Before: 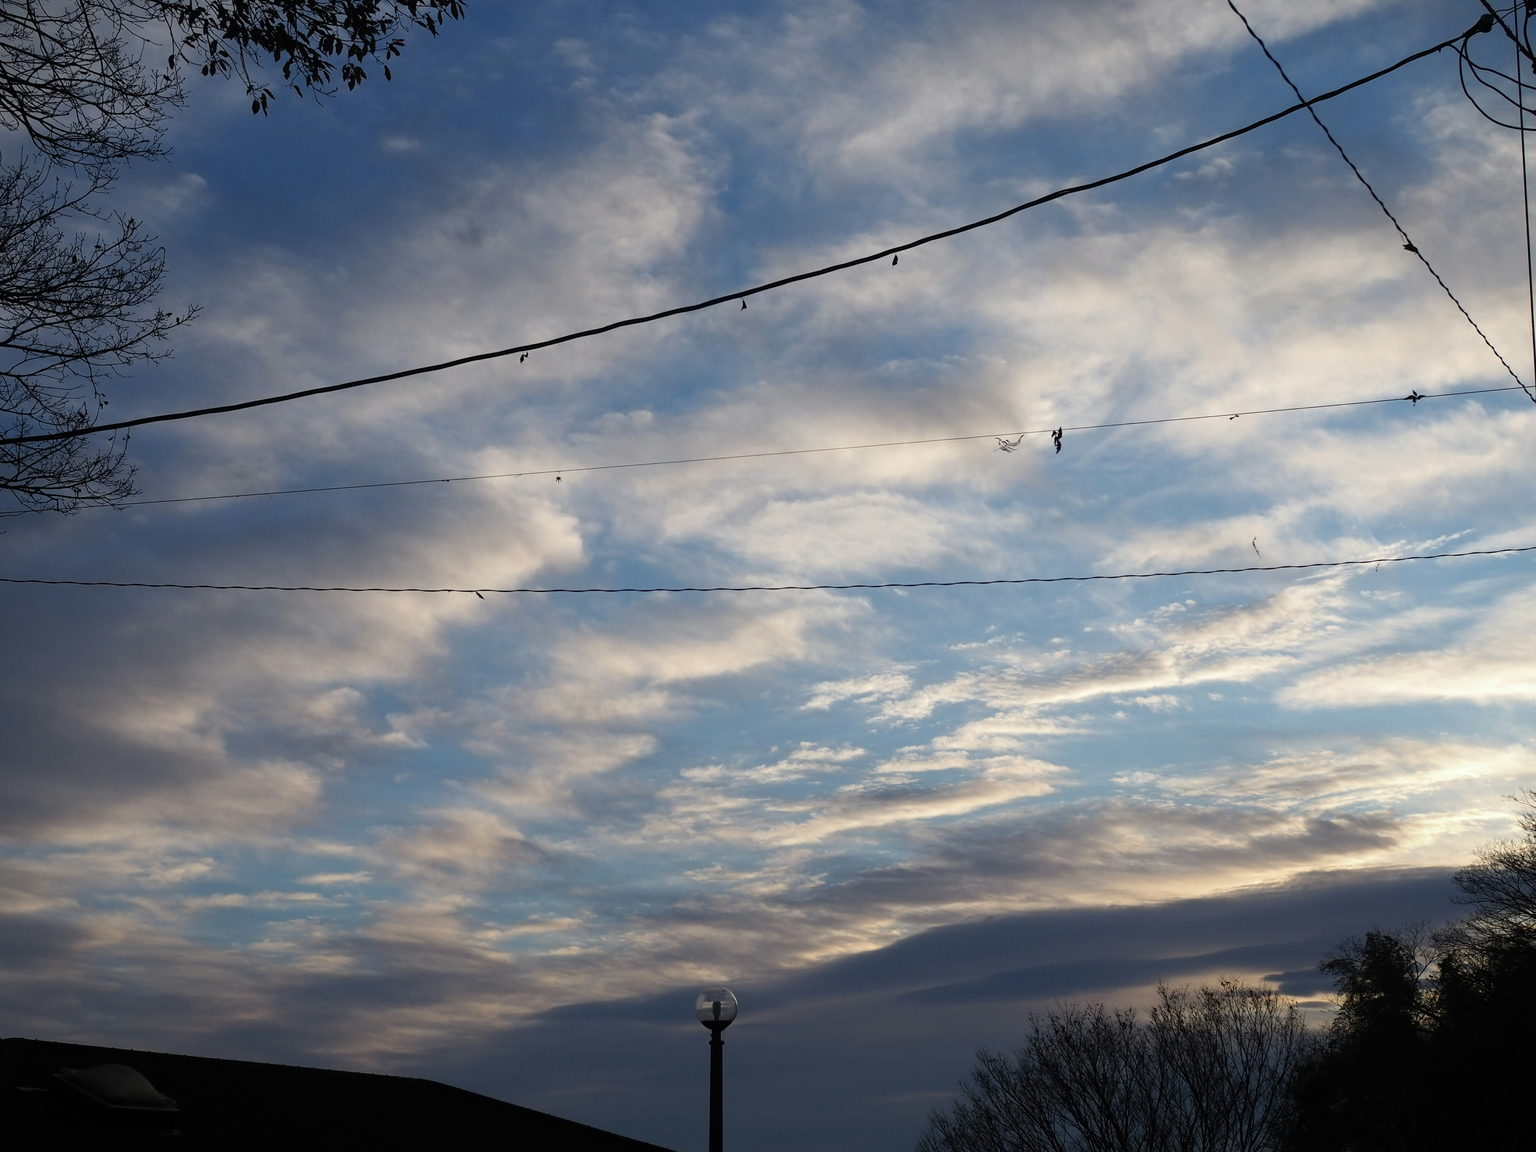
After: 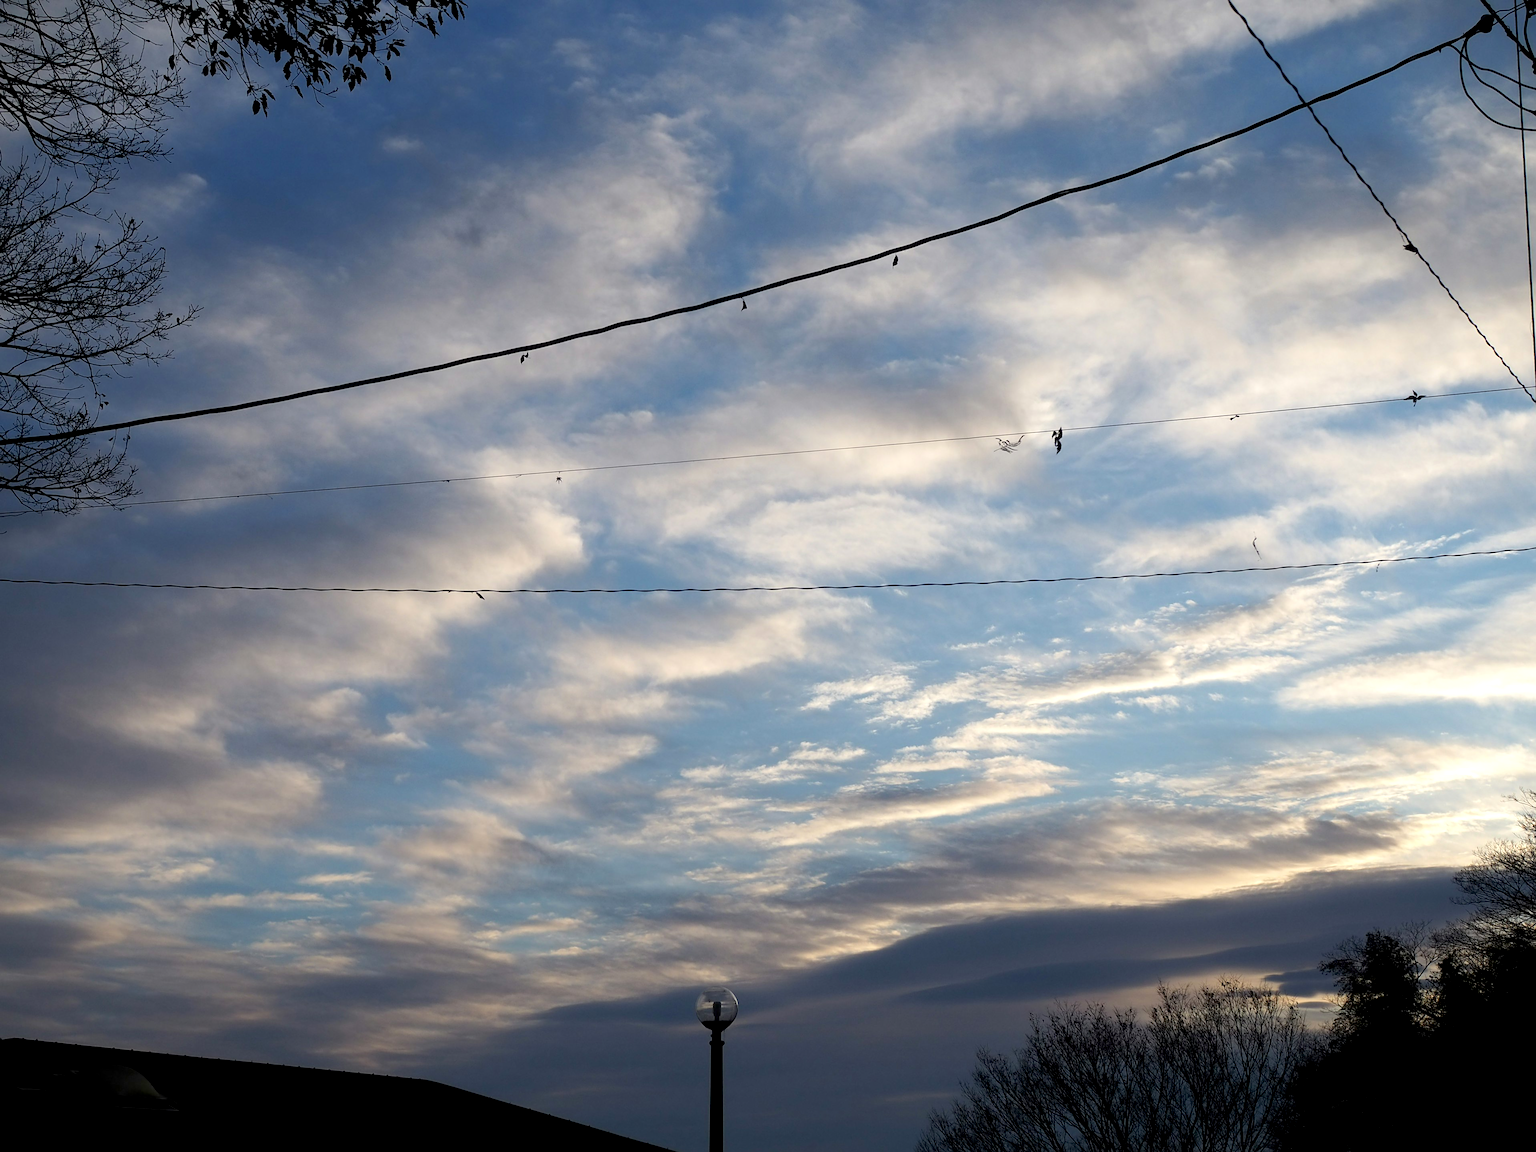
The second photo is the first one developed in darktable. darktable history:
exposure: black level correction 0.005, exposure 0.279 EV, compensate highlight preservation false
sharpen: amount 0.206
